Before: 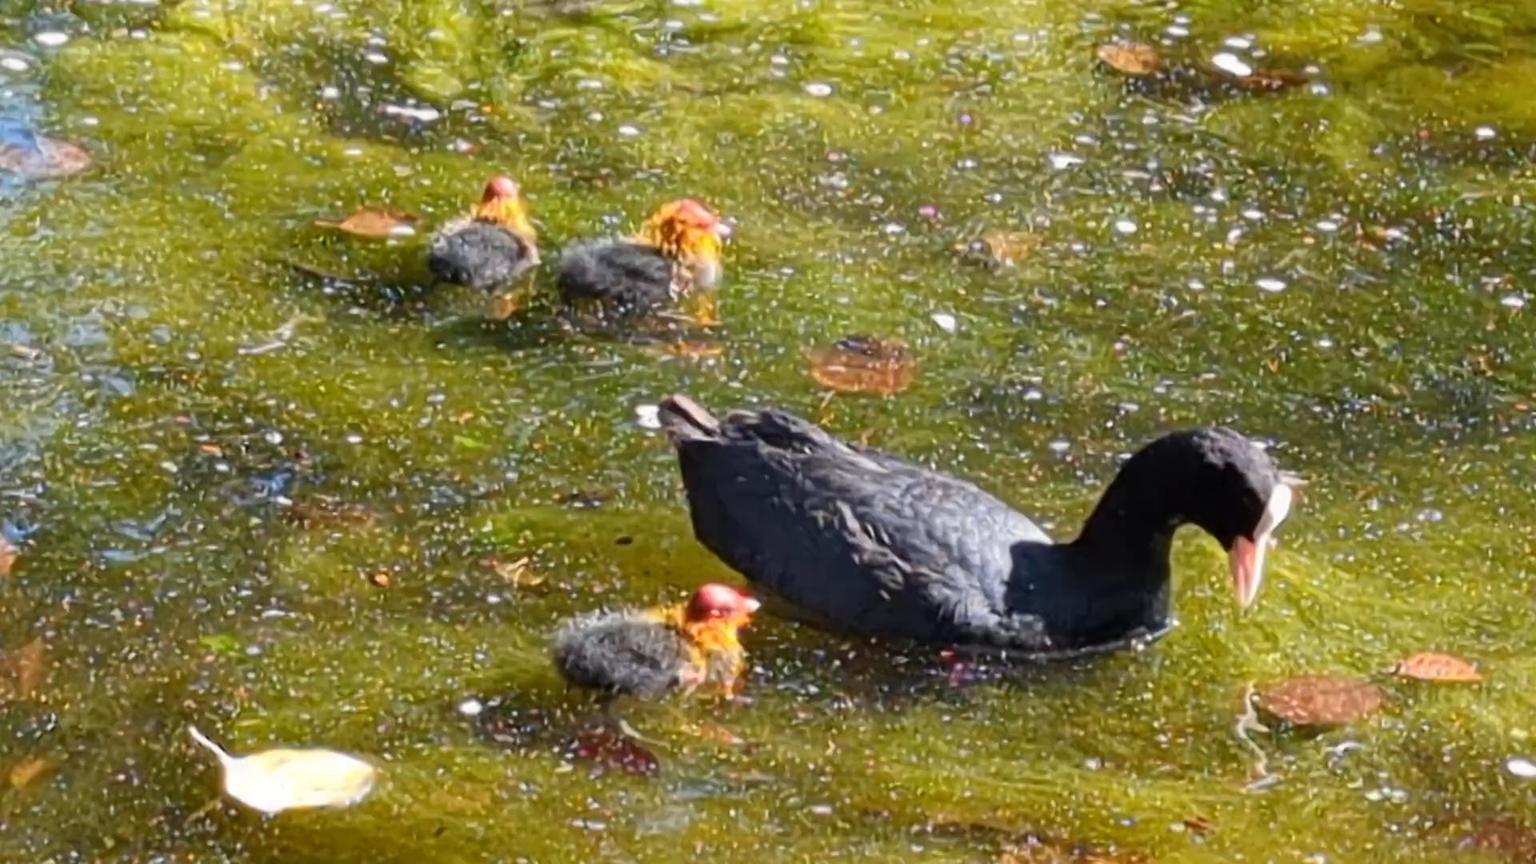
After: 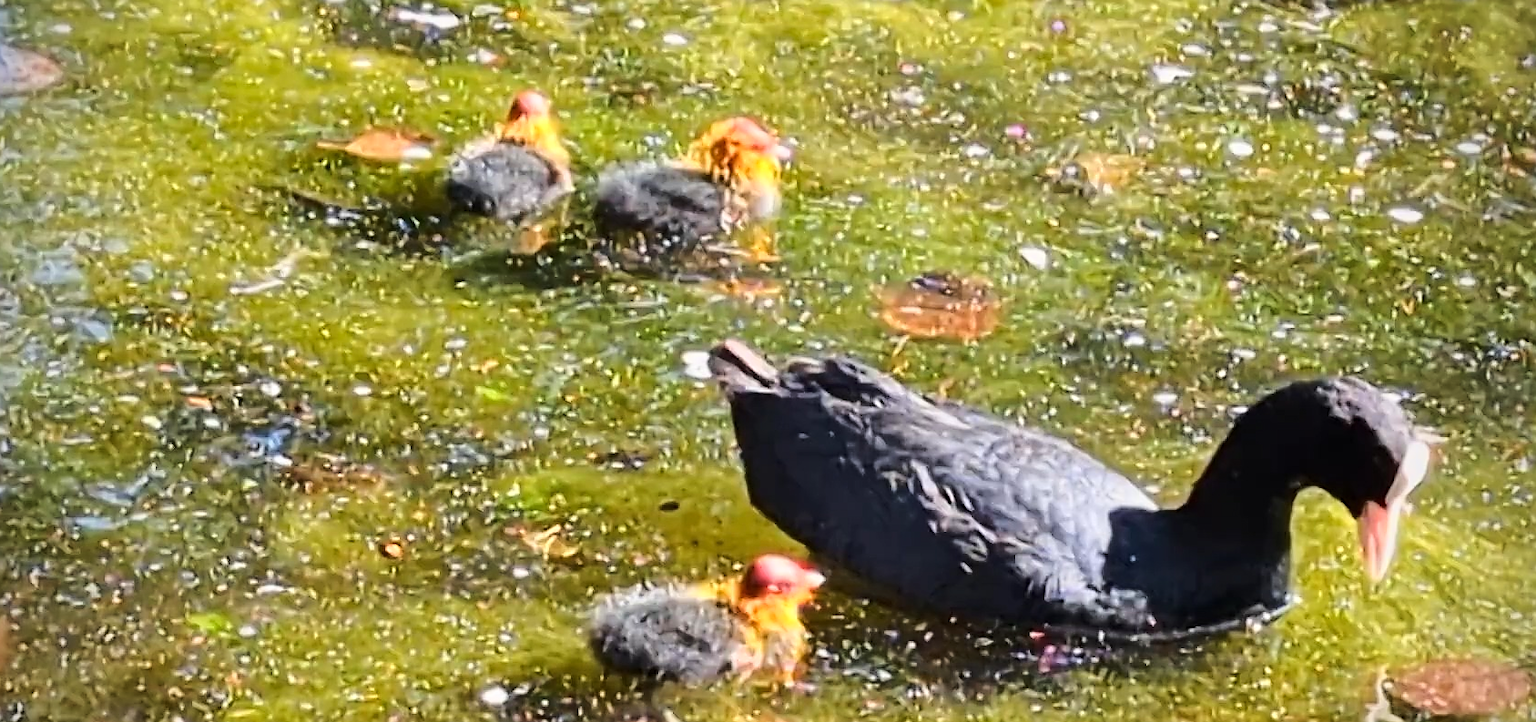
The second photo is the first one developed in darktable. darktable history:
sharpen: radius 1.356, amount 1.239, threshold 0.718
vignetting: brightness -0.578, saturation -0.259
exposure: compensate exposure bias true, compensate highlight preservation false
shadows and highlights: shadows 31.71, highlights -33.16, soften with gaussian
crop and rotate: left 2.352%, top 11.122%, right 9.761%, bottom 15.446%
tone equalizer: -8 EV -0.001 EV, -7 EV 0.004 EV, -6 EV -0.029 EV, -5 EV 0.016 EV, -4 EV -0.014 EV, -3 EV 0.033 EV, -2 EV -0.063 EV, -1 EV -0.29 EV, +0 EV -0.577 EV
base curve: curves: ch0 [(0, 0) (0.036, 0.037) (0.121, 0.228) (0.46, 0.76) (0.859, 0.983) (1, 1)], preserve colors average RGB
